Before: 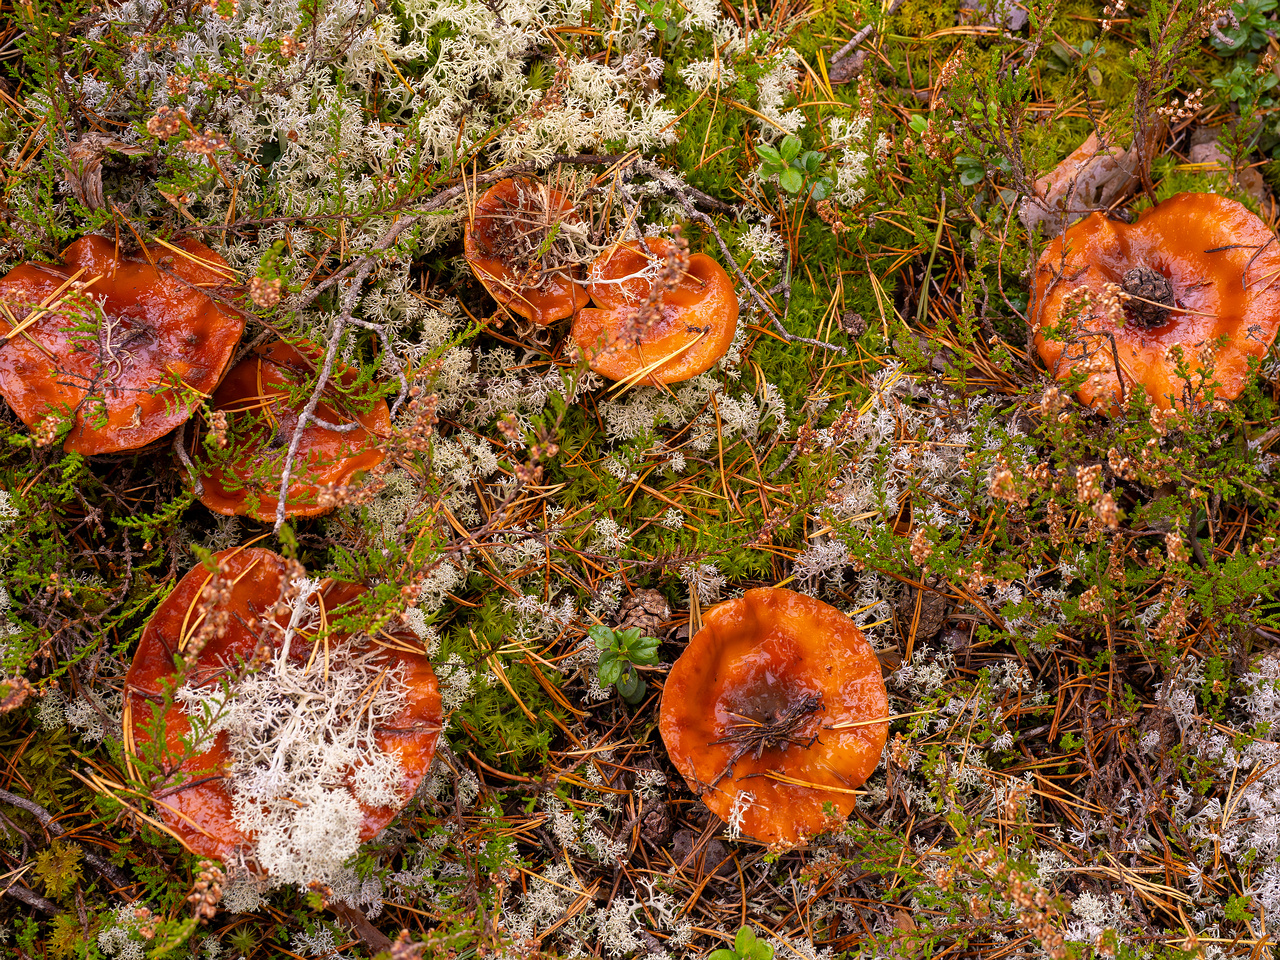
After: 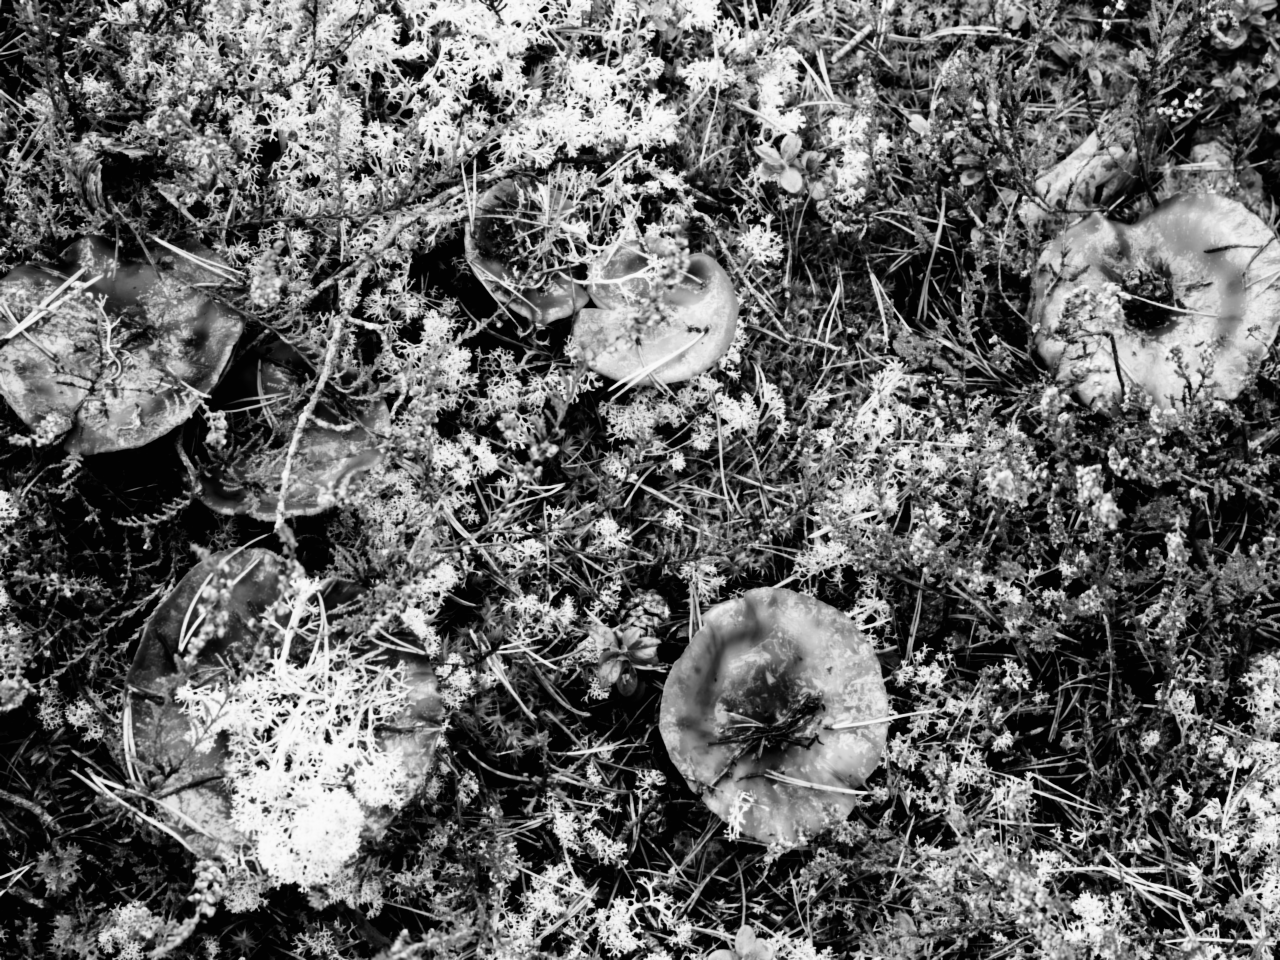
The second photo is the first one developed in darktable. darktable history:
lowpass: radius 0.76, contrast 1.56, saturation 0, unbound 0
filmic rgb: black relative exposure -4.91 EV, white relative exposure 2.84 EV, hardness 3.7
contrast brightness saturation: contrast 0.2, brightness 0.16, saturation 0.22
